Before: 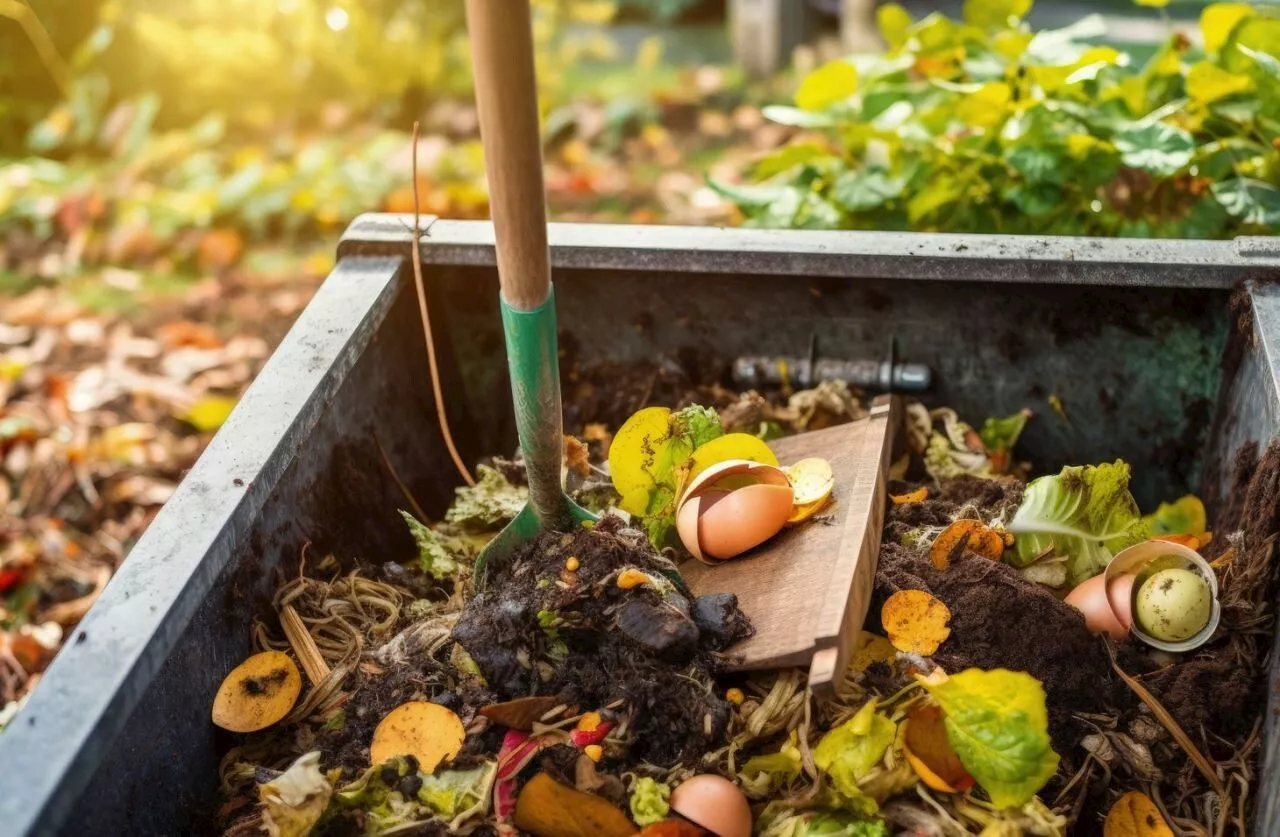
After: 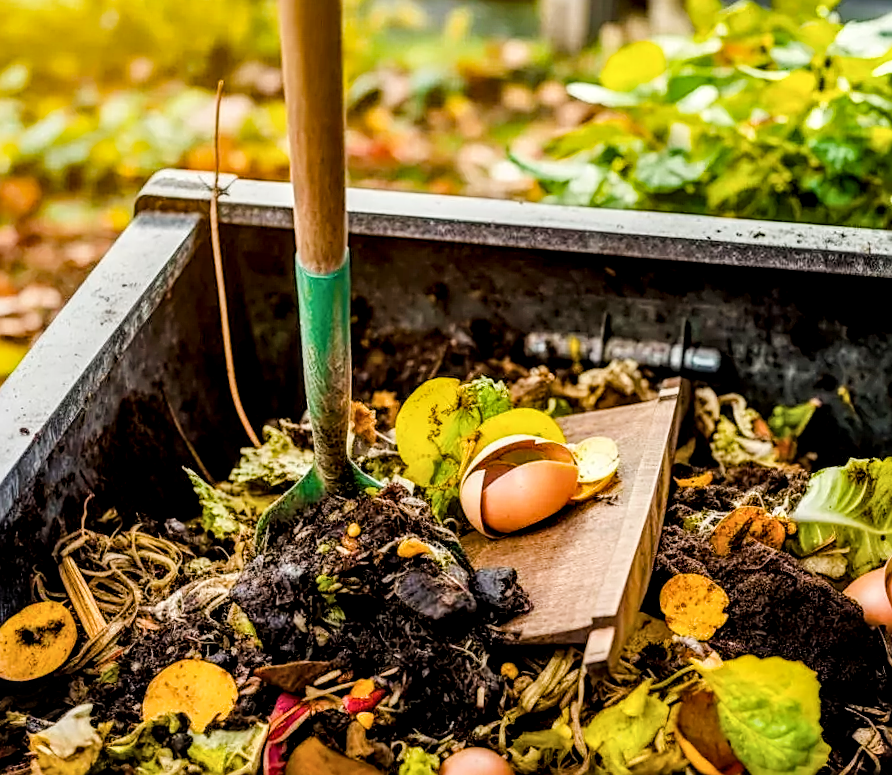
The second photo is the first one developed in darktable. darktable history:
color balance rgb: linear chroma grading › shadows 31.818%, linear chroma grading › global chroma -1.995%, linear chroma grading › mid-tones 4.293%, perceptual saturation grading › global saturation 19.935%, perceptual brilliance grading › highlights 9.74%, perceptual brilliance grading › mid-tones 4.853%
shadows and highlights: low approximation 0.01, soften with gaussian
crop and rotate: angle -2.99°, left 13.918%, top 0.04%, right 10.883%, bottom 0.024%
exposure: exposure 0.129 EV, compensate exposure bias true, compensate highlight preservation false
filmic rgb: black relative exposure -5.06 EV, white relative exposure 3.98 EV, threshold 3.02 EV, hardness 2.88, contrast 1.095, highlights saturation mix -18.73%, enable highlight reconstruction true
local contrast: detail 150%
sharpen: amount 0.75
